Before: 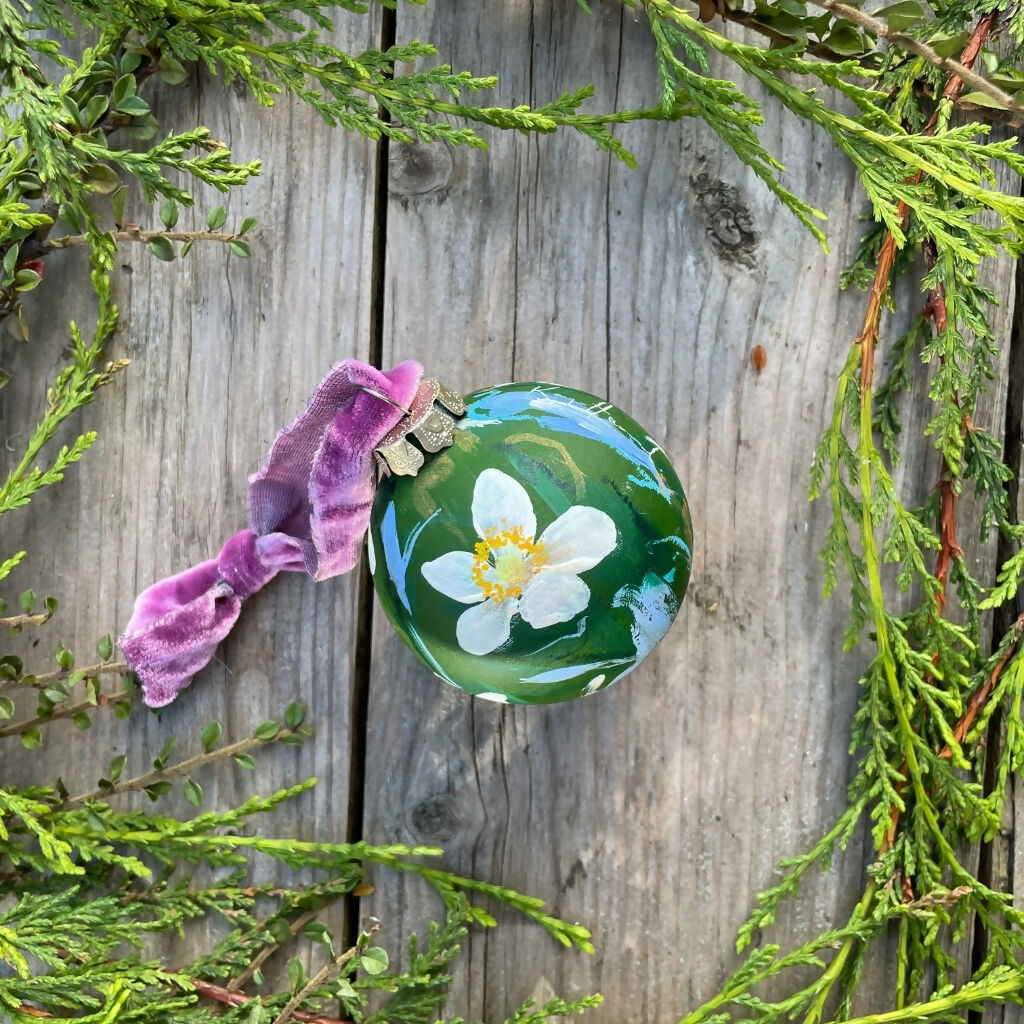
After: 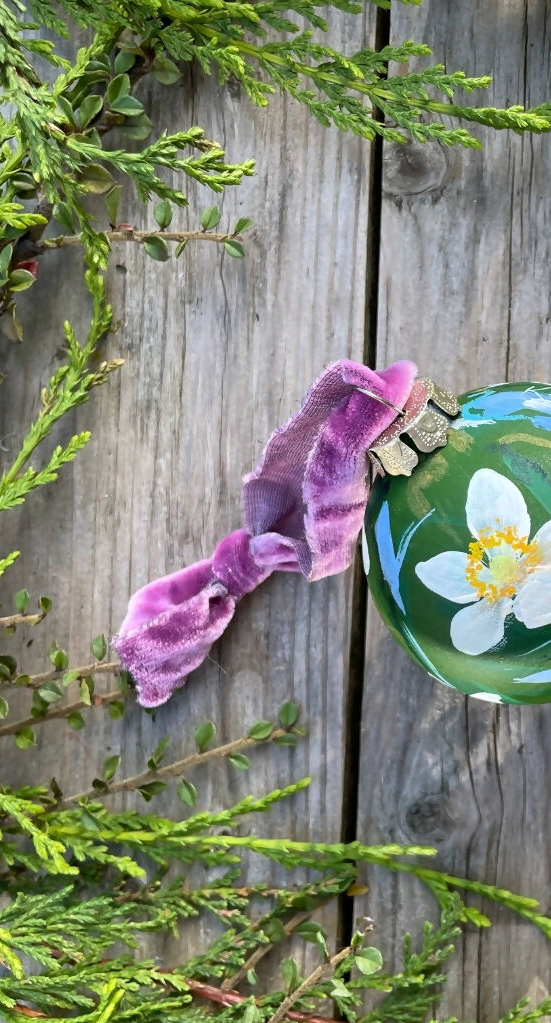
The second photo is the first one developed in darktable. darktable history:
crop: left 0.587%, right 45.588%, bottom 0.086%
white balance: red 1.004, blue 1.024
